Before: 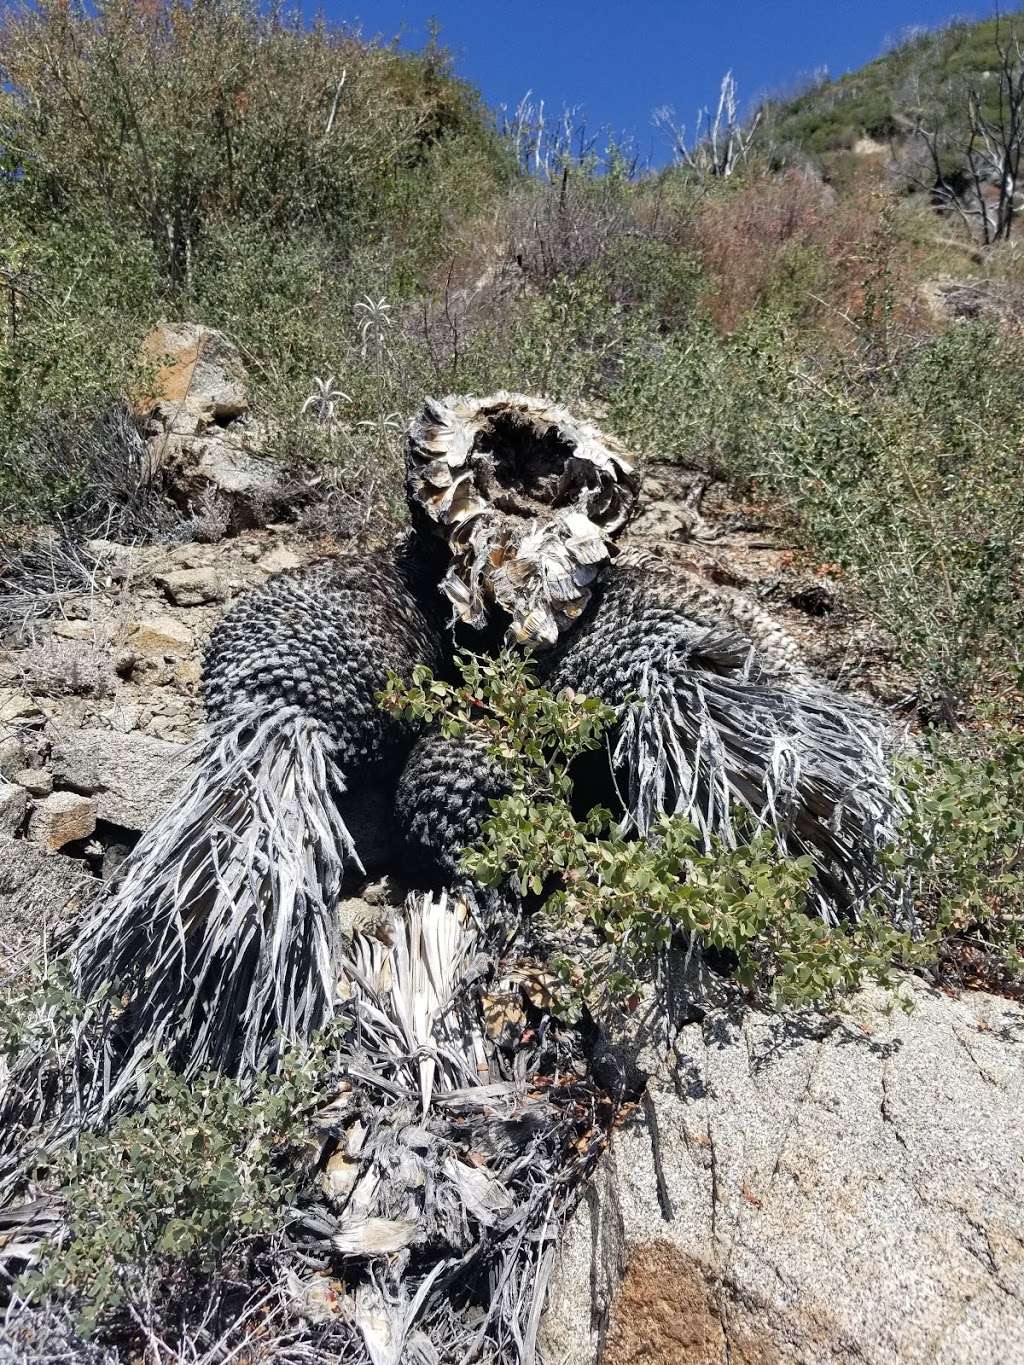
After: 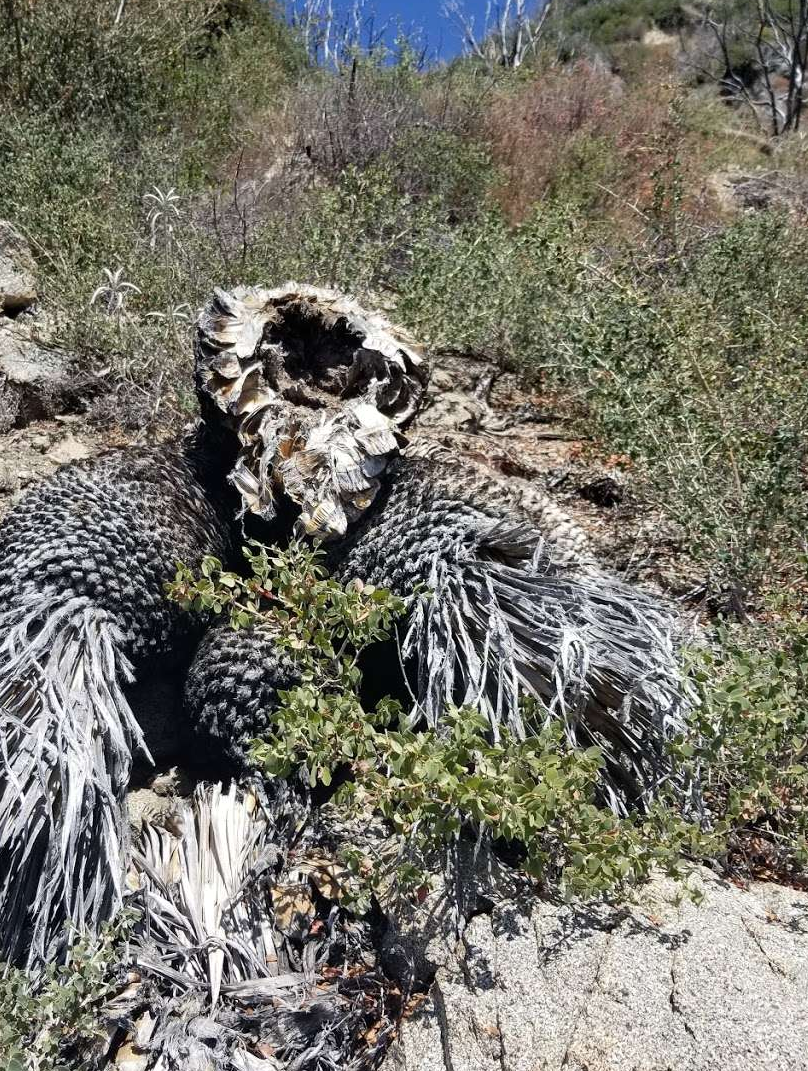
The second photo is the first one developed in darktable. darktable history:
contrast brightness saturation: contrast 0.074
crop and rotate: left 20.651%, top 8%, right 0.371%, bottom 13.491%
tone equalizer: edges refinement/feathering 500, mask exposure compensation -1.57 EV, preserve details guided filter
